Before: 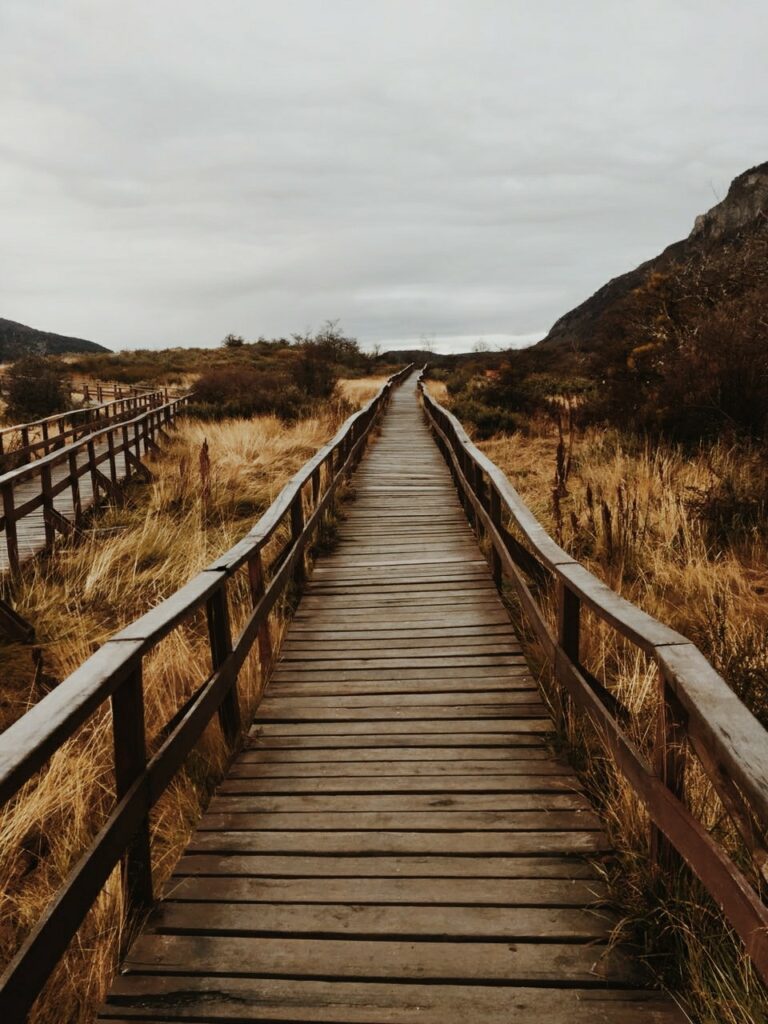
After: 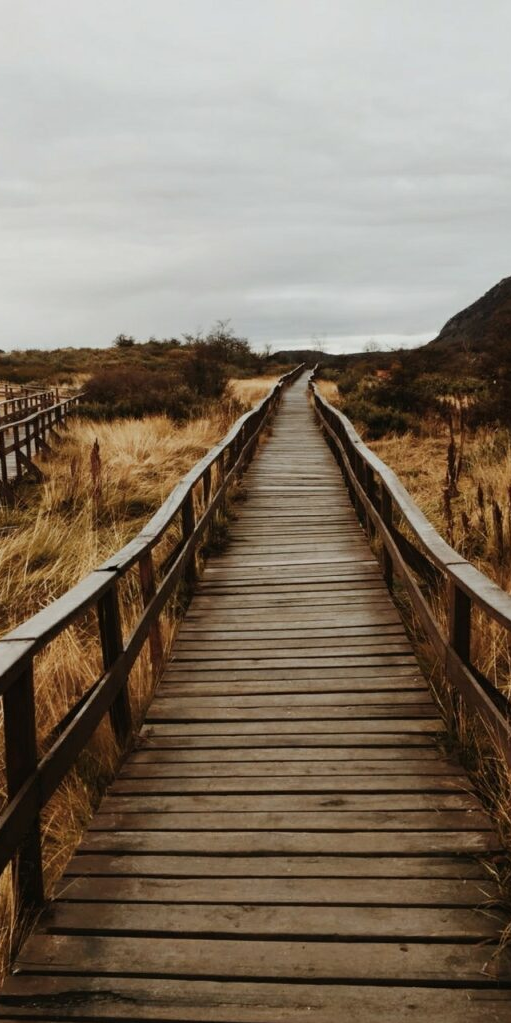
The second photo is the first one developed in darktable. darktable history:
crop and rotate: left 14.308%, right 19.125%
